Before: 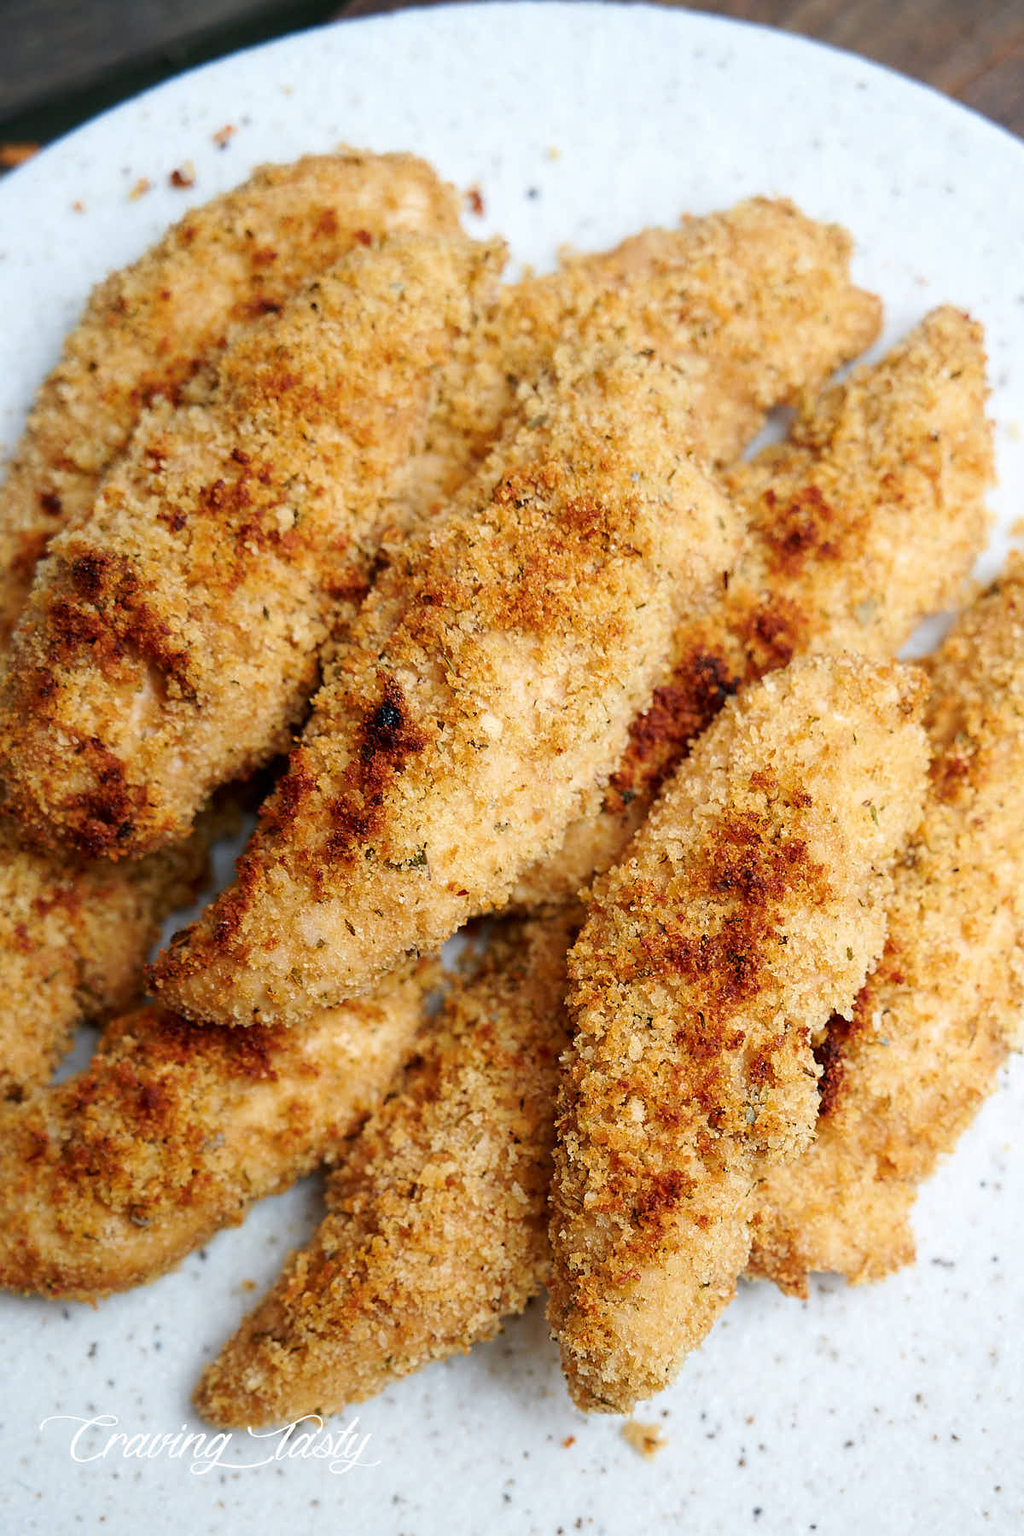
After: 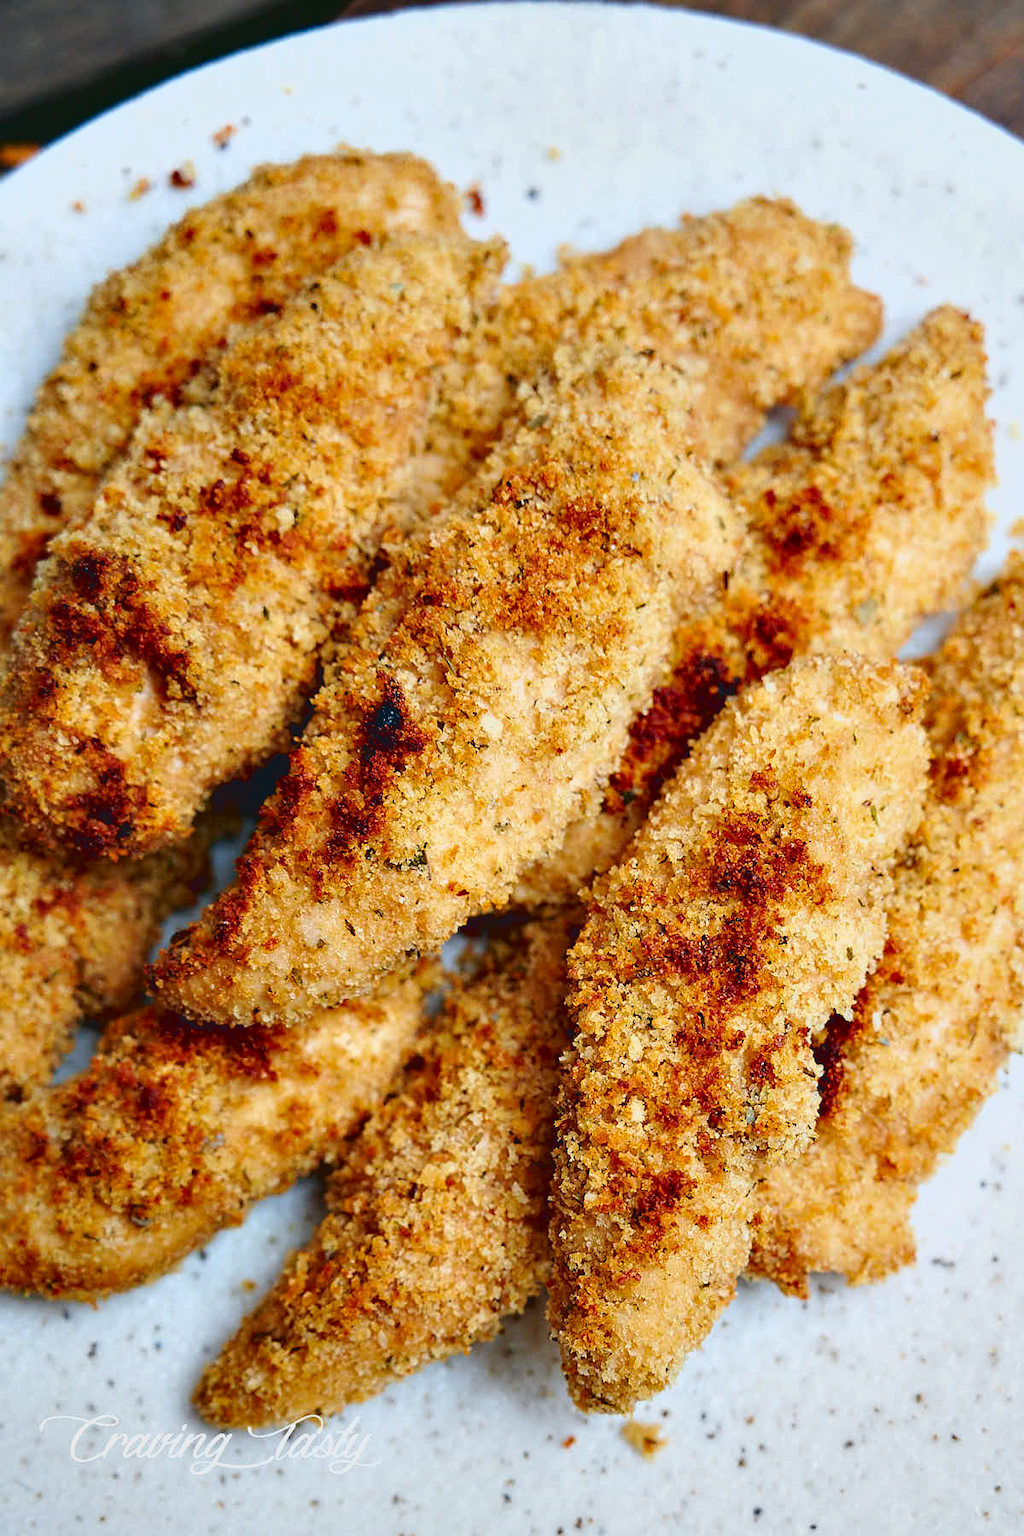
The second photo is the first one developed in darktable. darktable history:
lowpass: radius 0.1, contrast 0.85, saturation 1.1, unbound 0
contrast equalizer: octaves 7, y [[0.6 ×6], [0.55 ×6], [0 ×6], [0 ×6], [0 ×6]]
